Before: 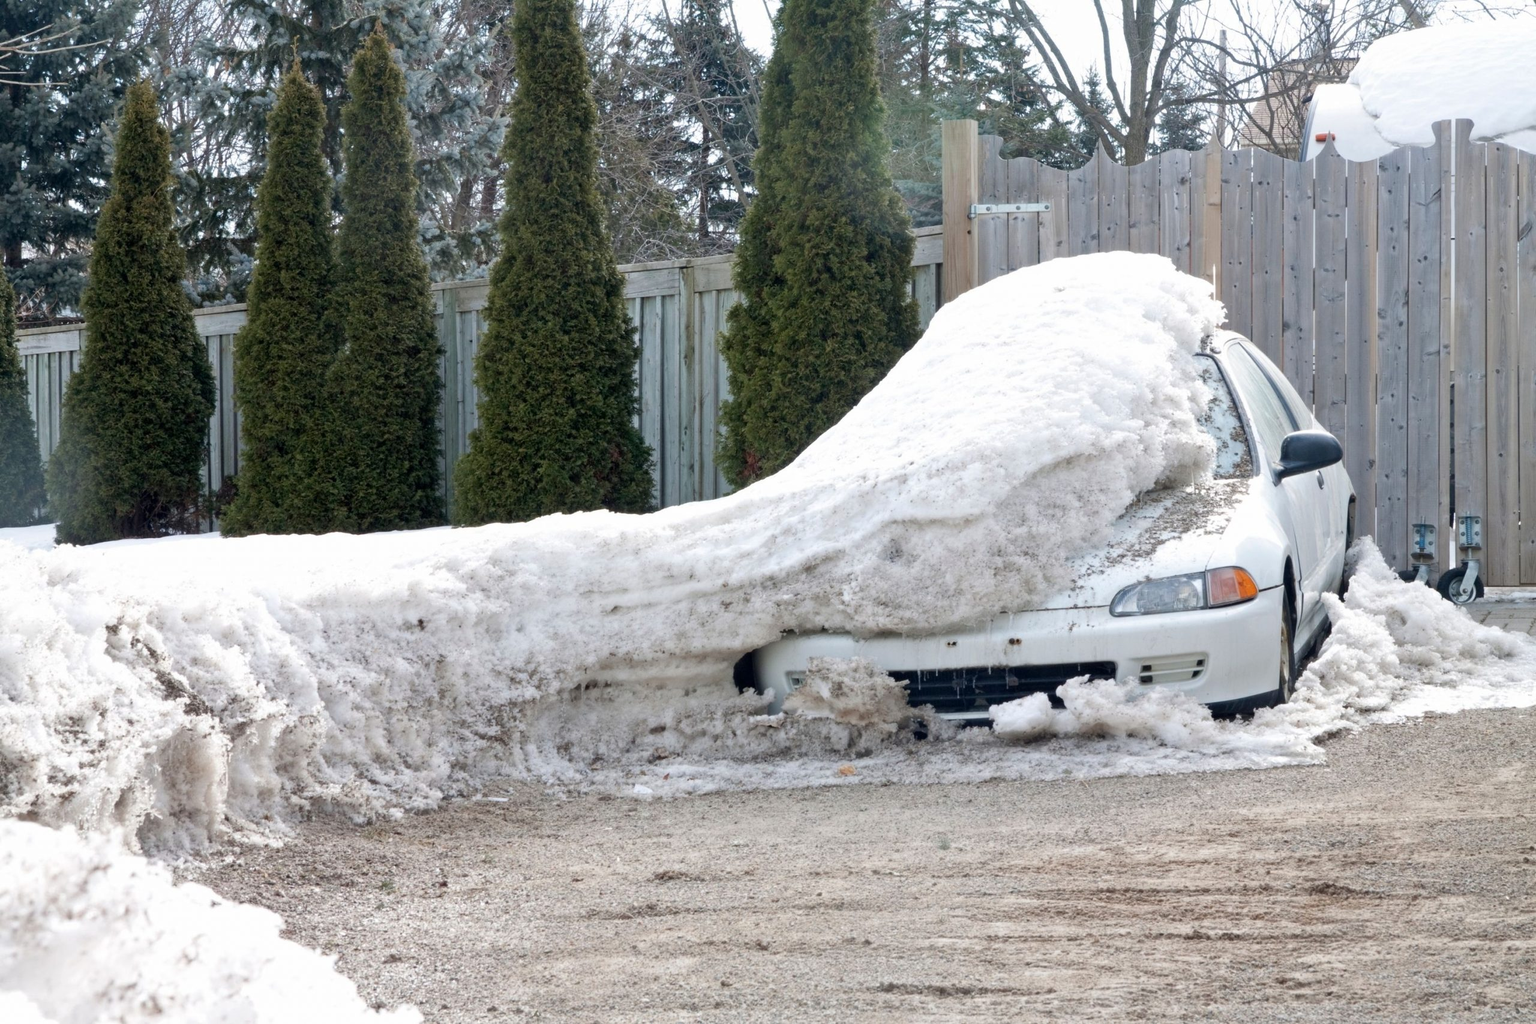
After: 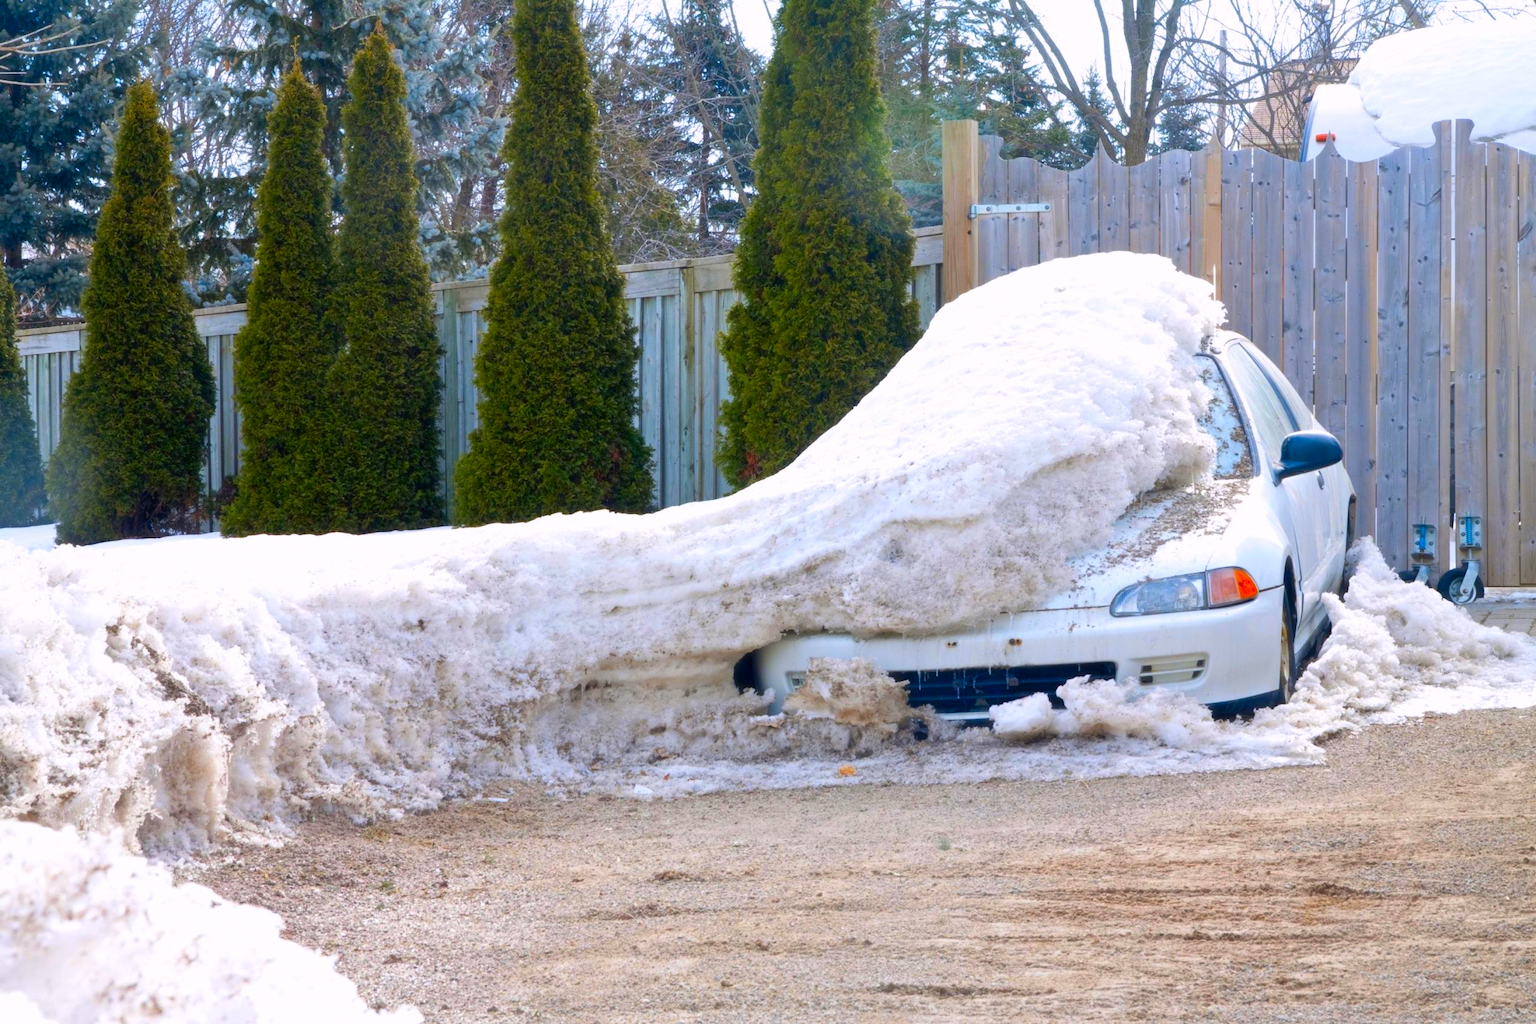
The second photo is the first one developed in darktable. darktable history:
color correction: highlights a* 1.59, highlights b* -1.7, saturation 2.48
color contrast: green-magenta contrast 0.8, blue-yellow contrast 1.1, unbound 0
haze removal: strength -0.1, adaptive false
